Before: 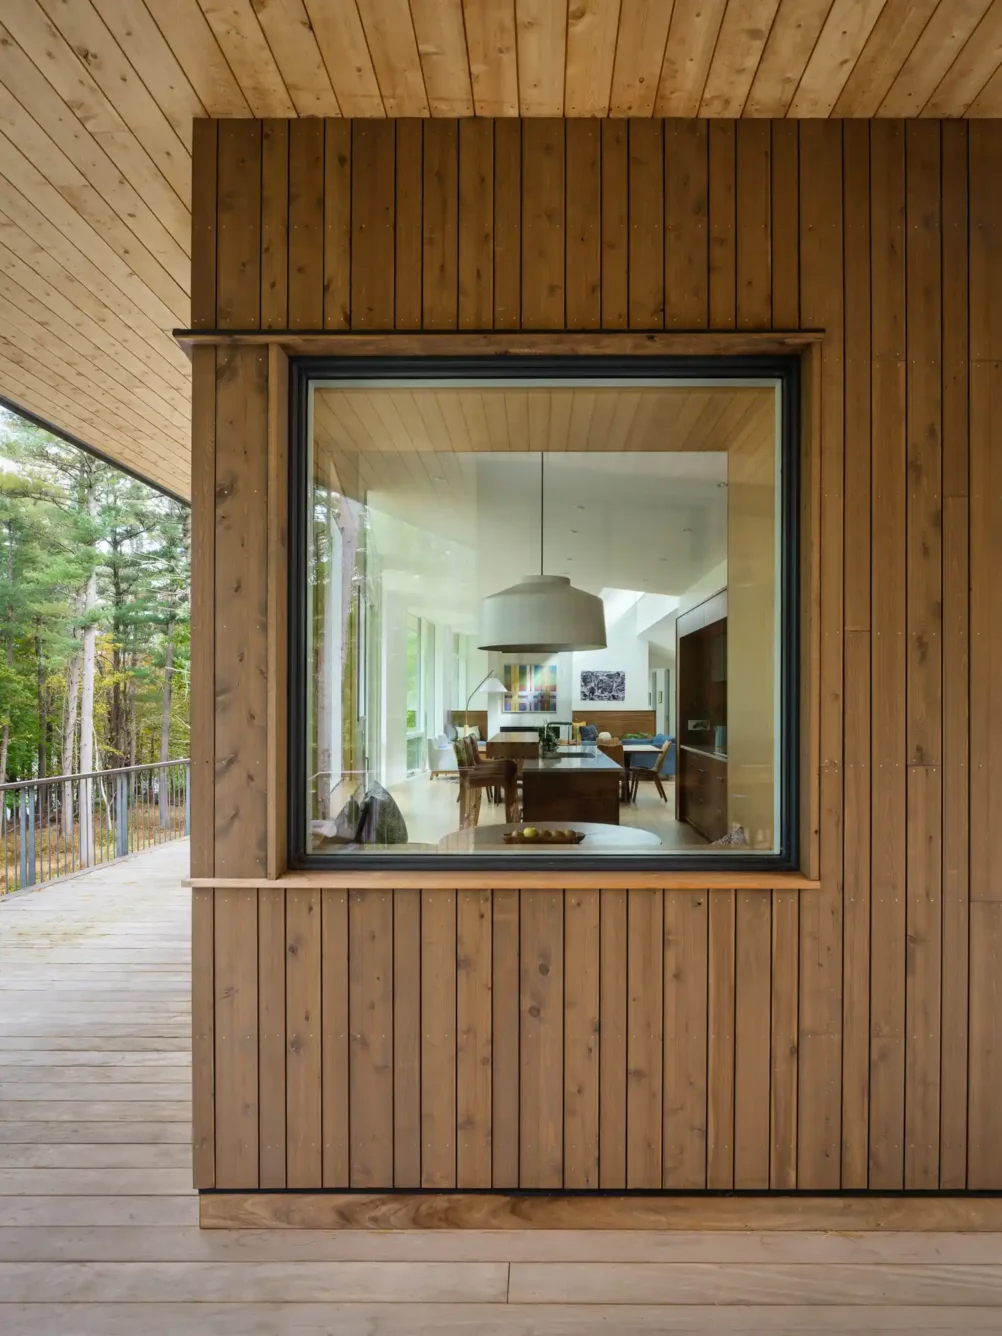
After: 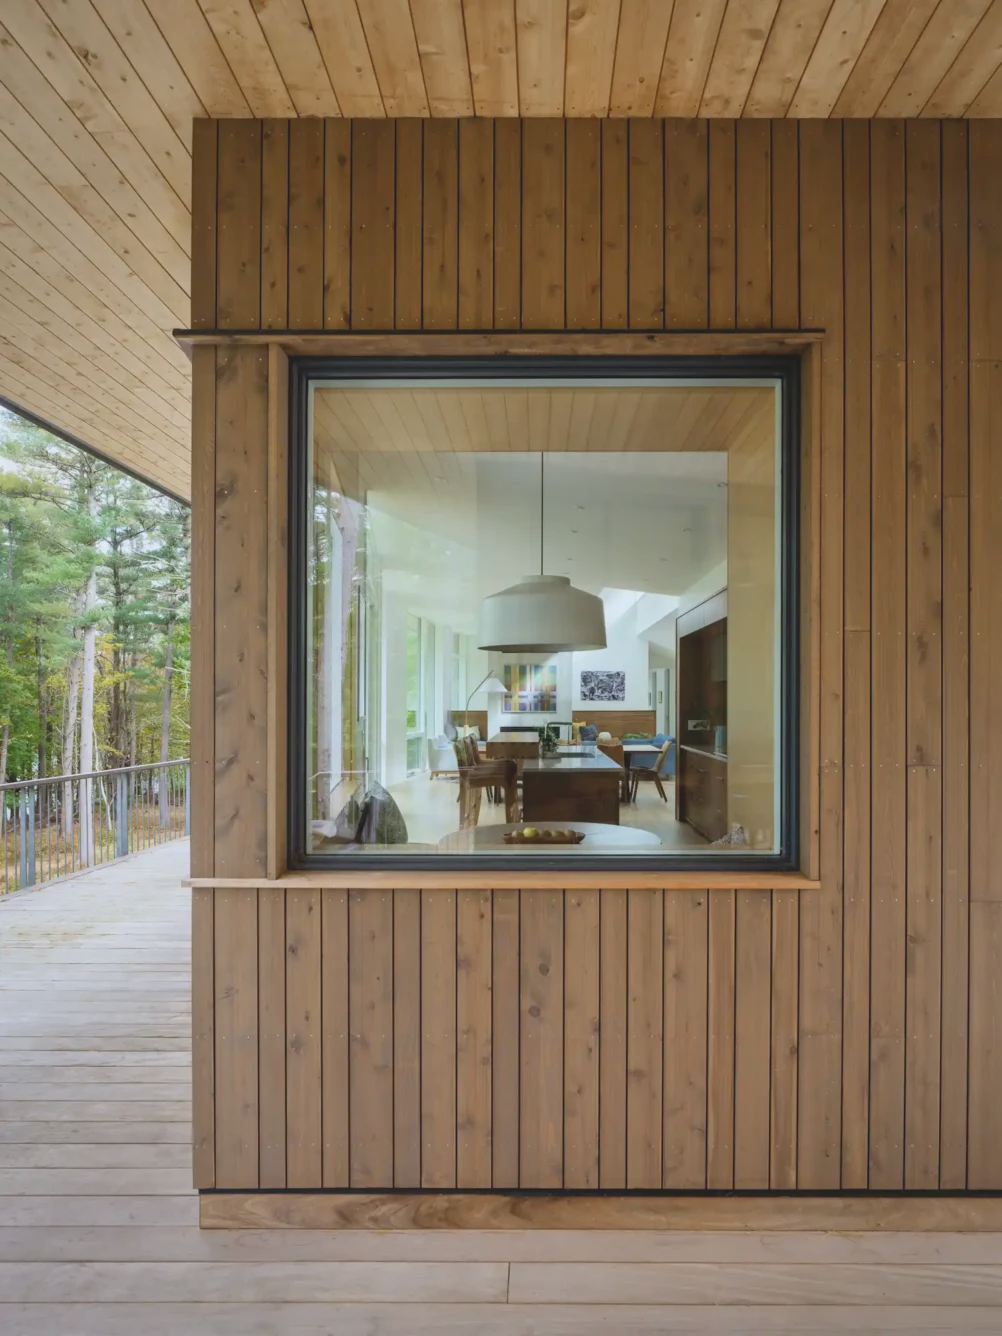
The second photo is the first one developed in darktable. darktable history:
contrast brightness saturation: contrast -0.15, brightness 0.05, saturation -0.12
white balance: red 0.974, blue 1.044
